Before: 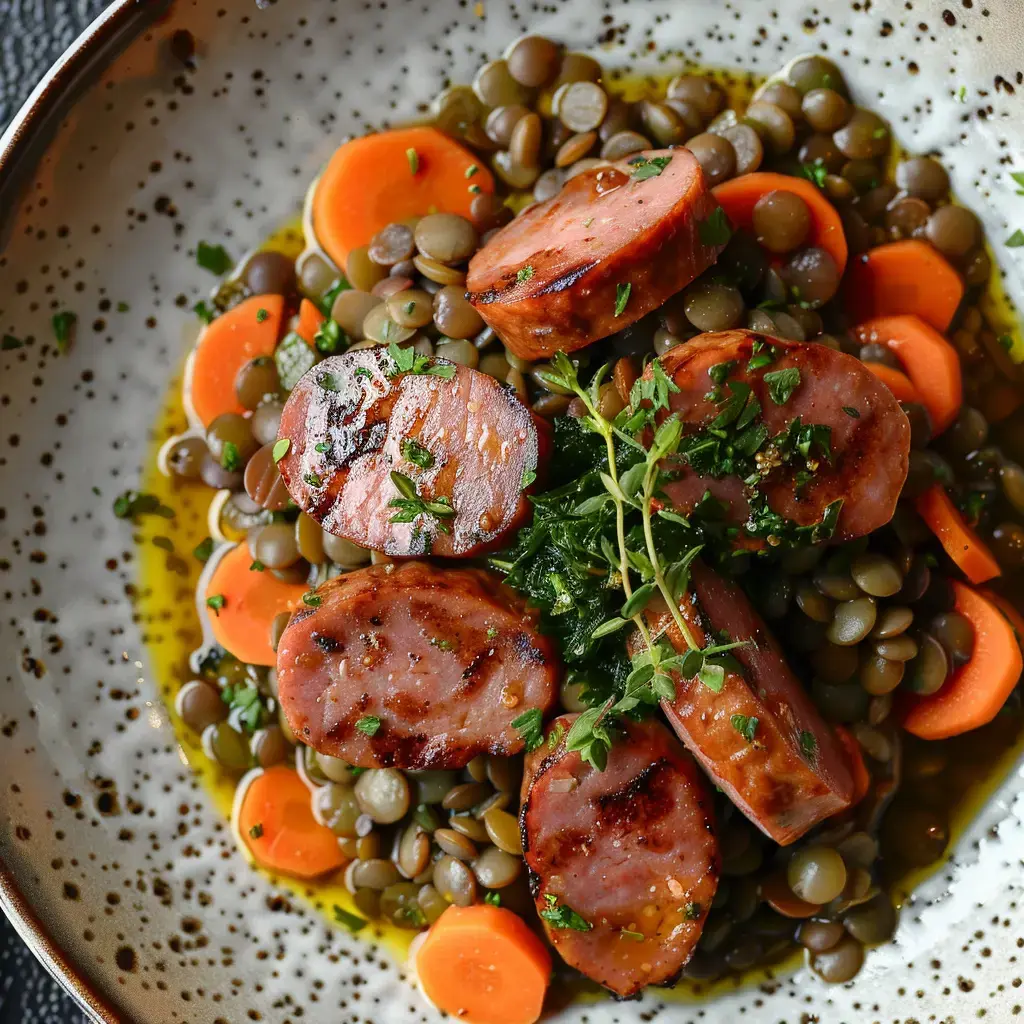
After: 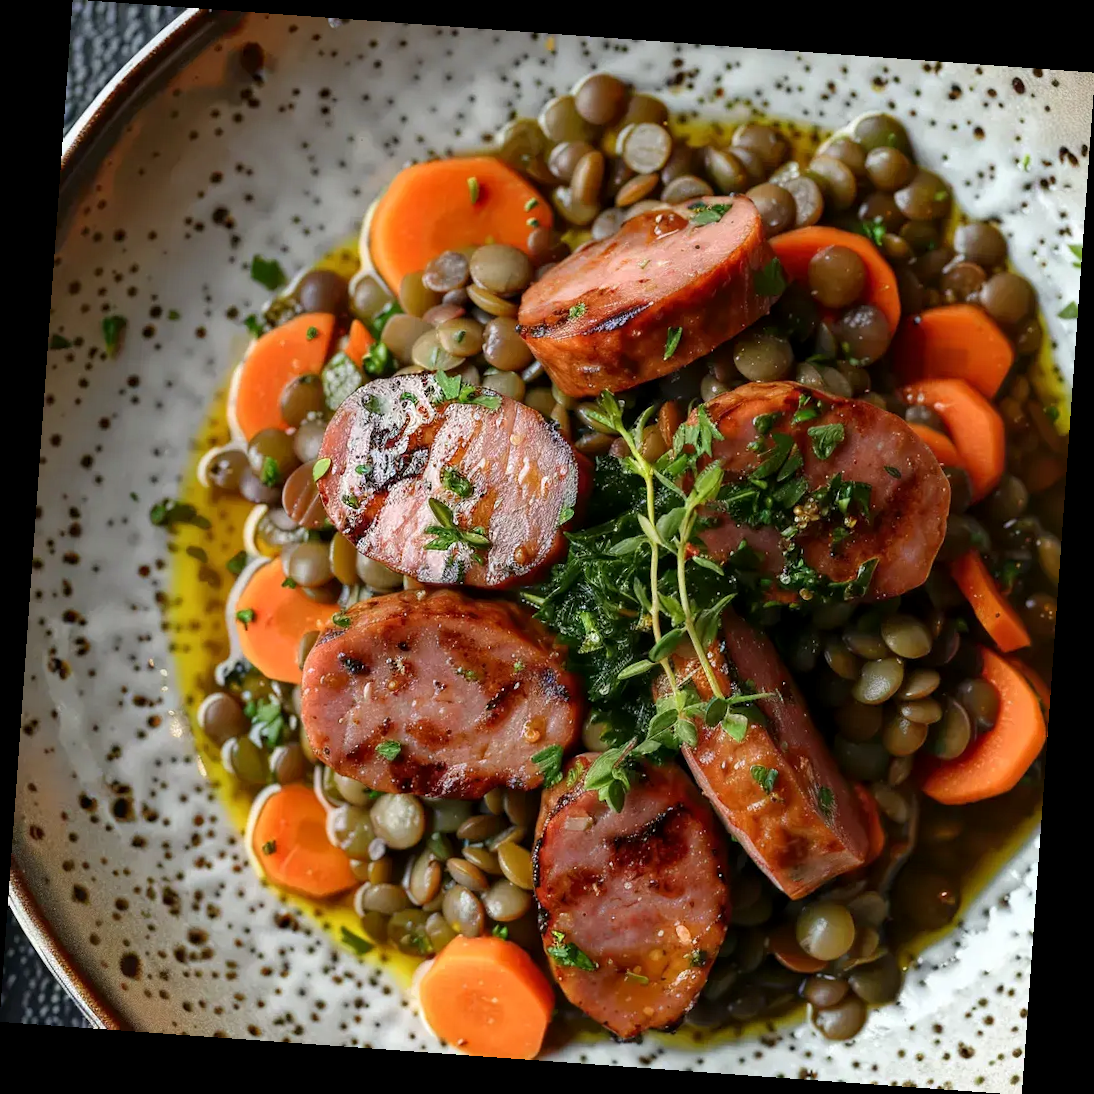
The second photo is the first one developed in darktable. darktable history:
rotate and perspective: rotation 4.1°, automatic cropping off
local contrast: highlights 100%, shadows 100%, detail 120%, midtone range 0.2
